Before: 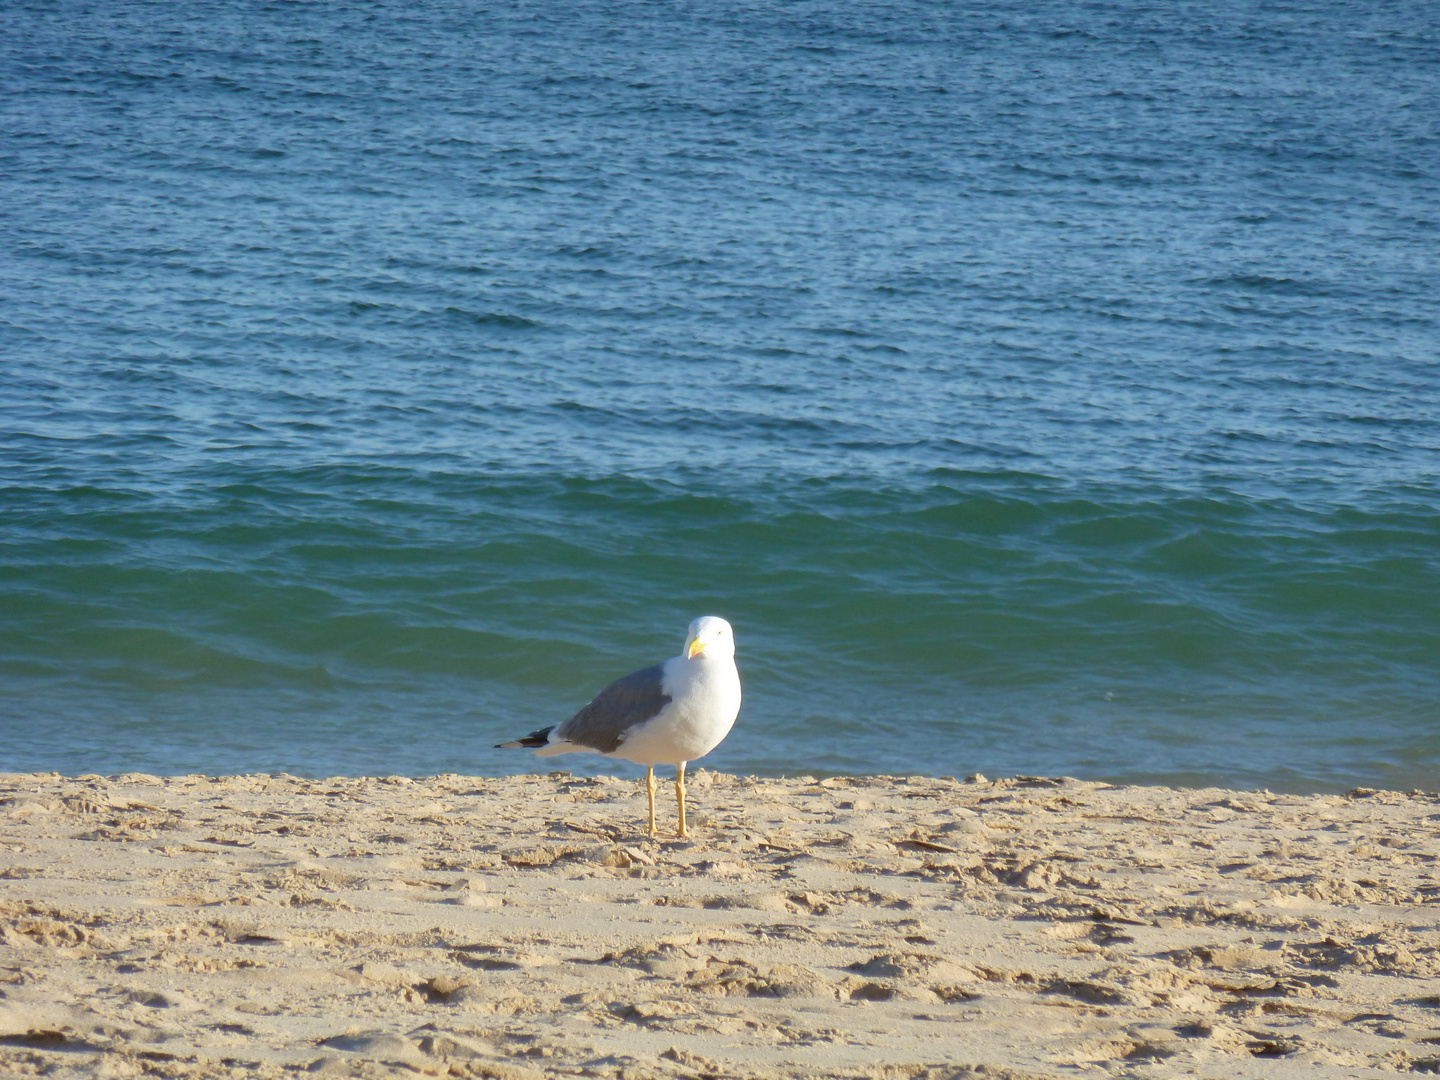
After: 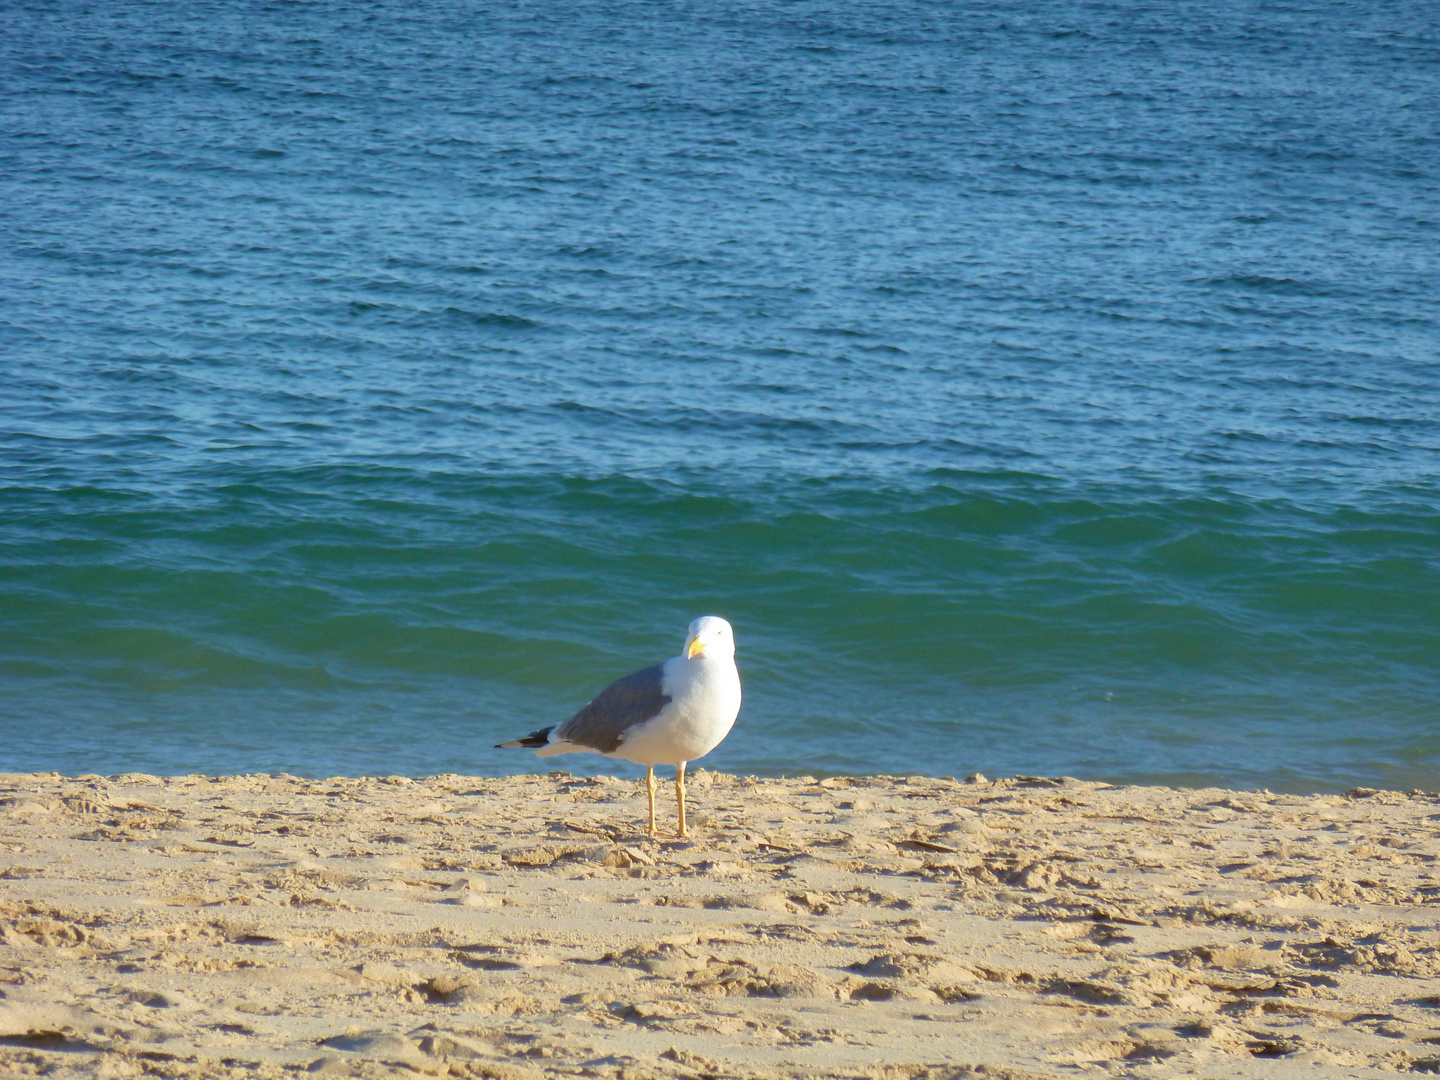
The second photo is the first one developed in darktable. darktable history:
velvia: on, module defaults
color balance: contrast fulcrum 17.78%
